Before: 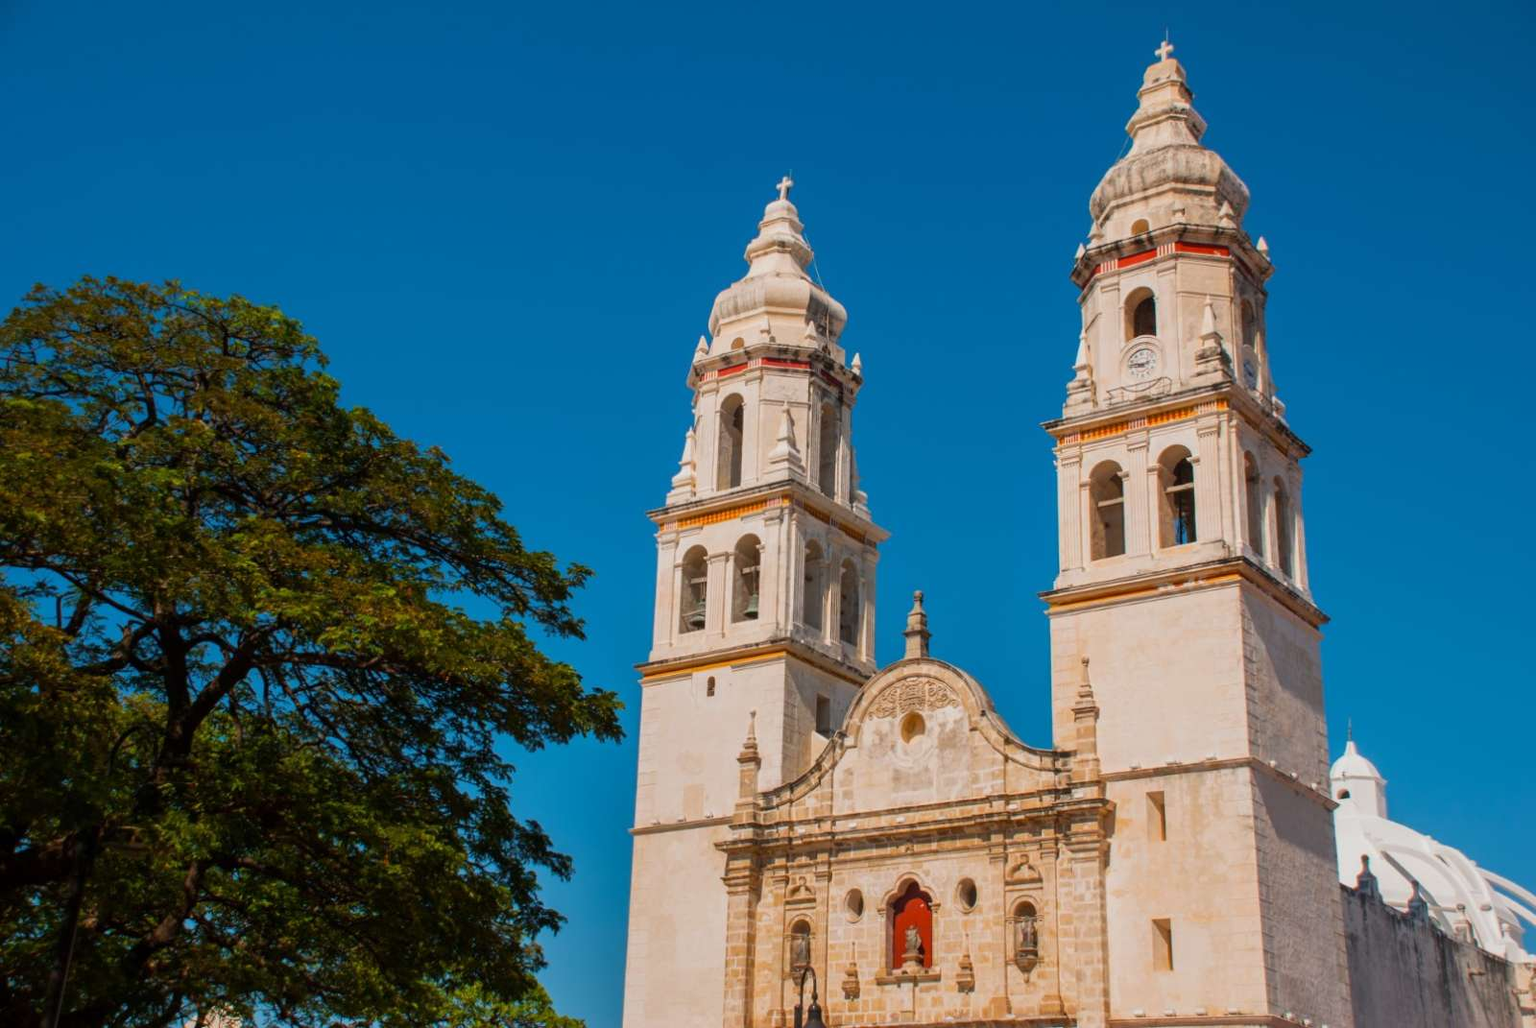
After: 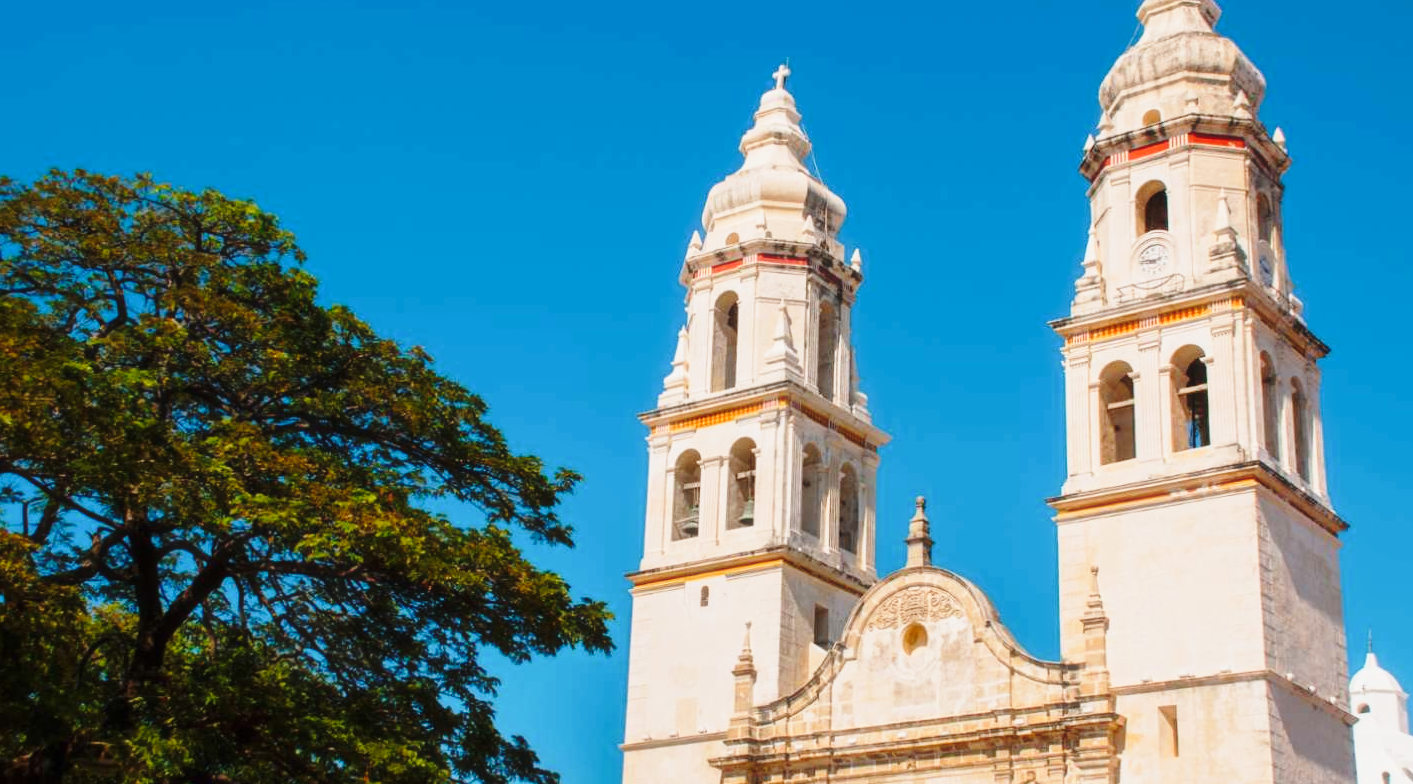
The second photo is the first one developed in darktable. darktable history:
haze removal: strength -0.113, compatibility mode true, adaptive false
base curve: curves: ch0 [(0, 0) (0.028, 0.03) (0.121, 0.232) (0.46, 0.748) (0.859, 0.968) (1, 1)], preserve colors none
crop and rotate: left 2.31%, top 11.199%, right 9.346%, bottom 15.513%
